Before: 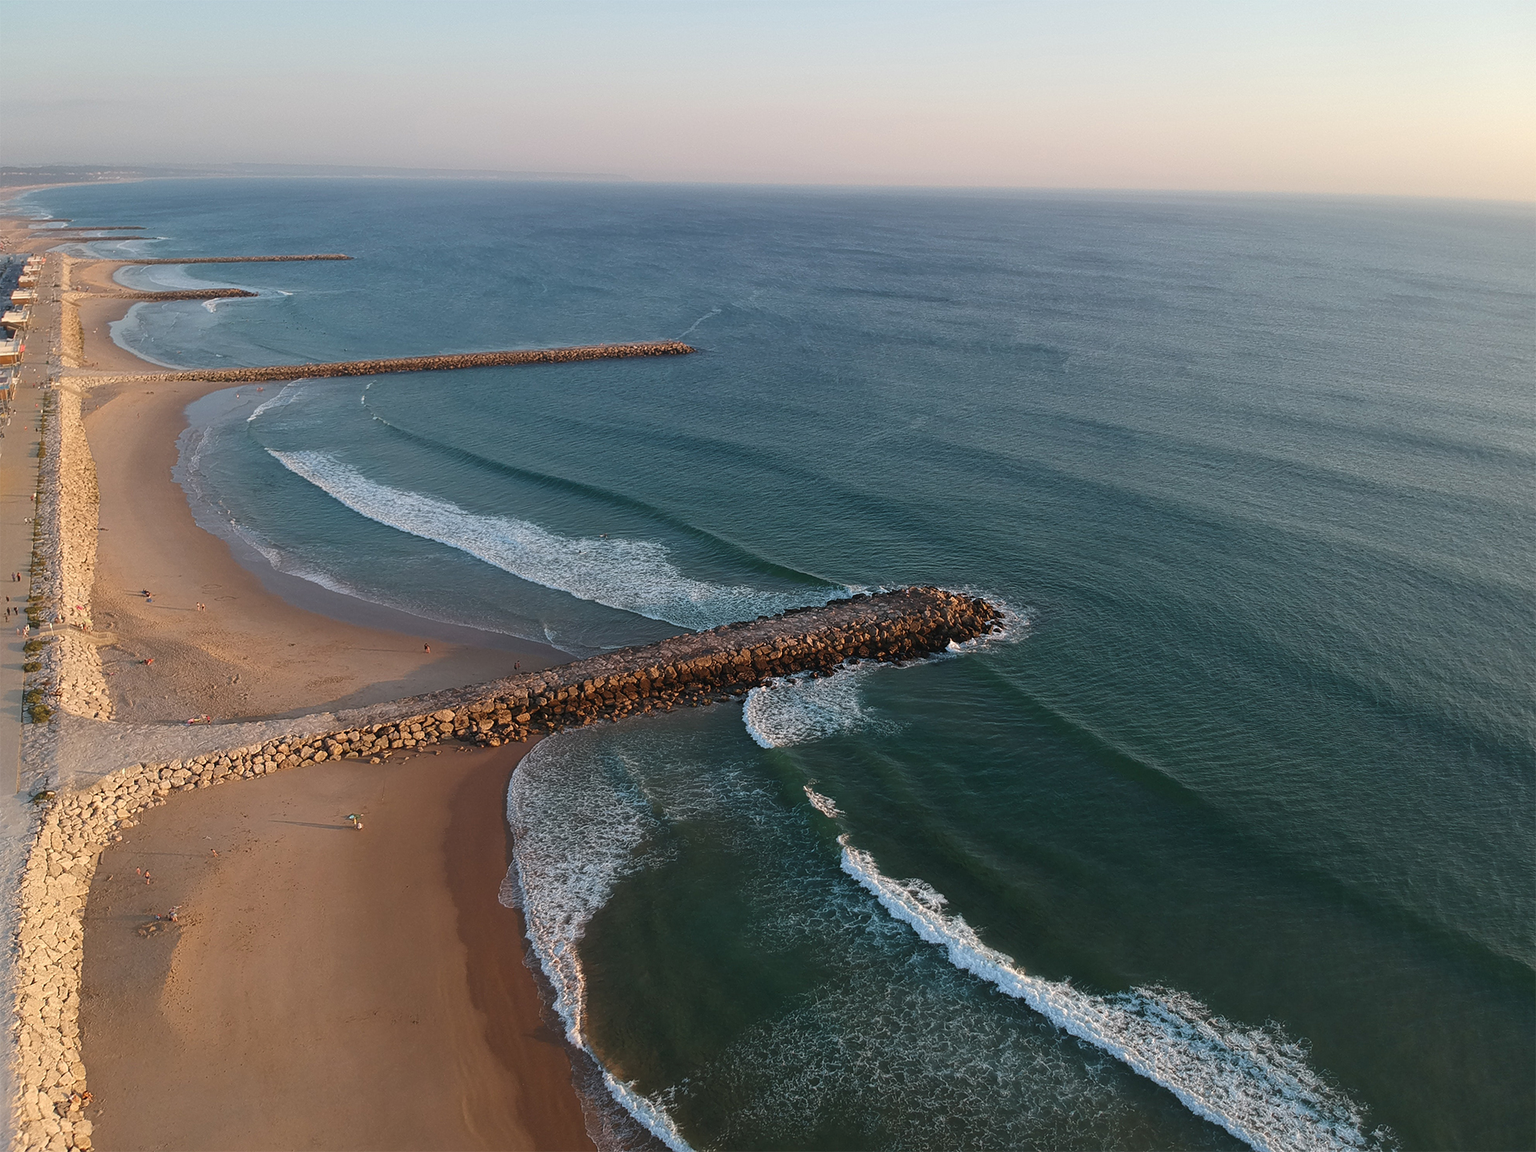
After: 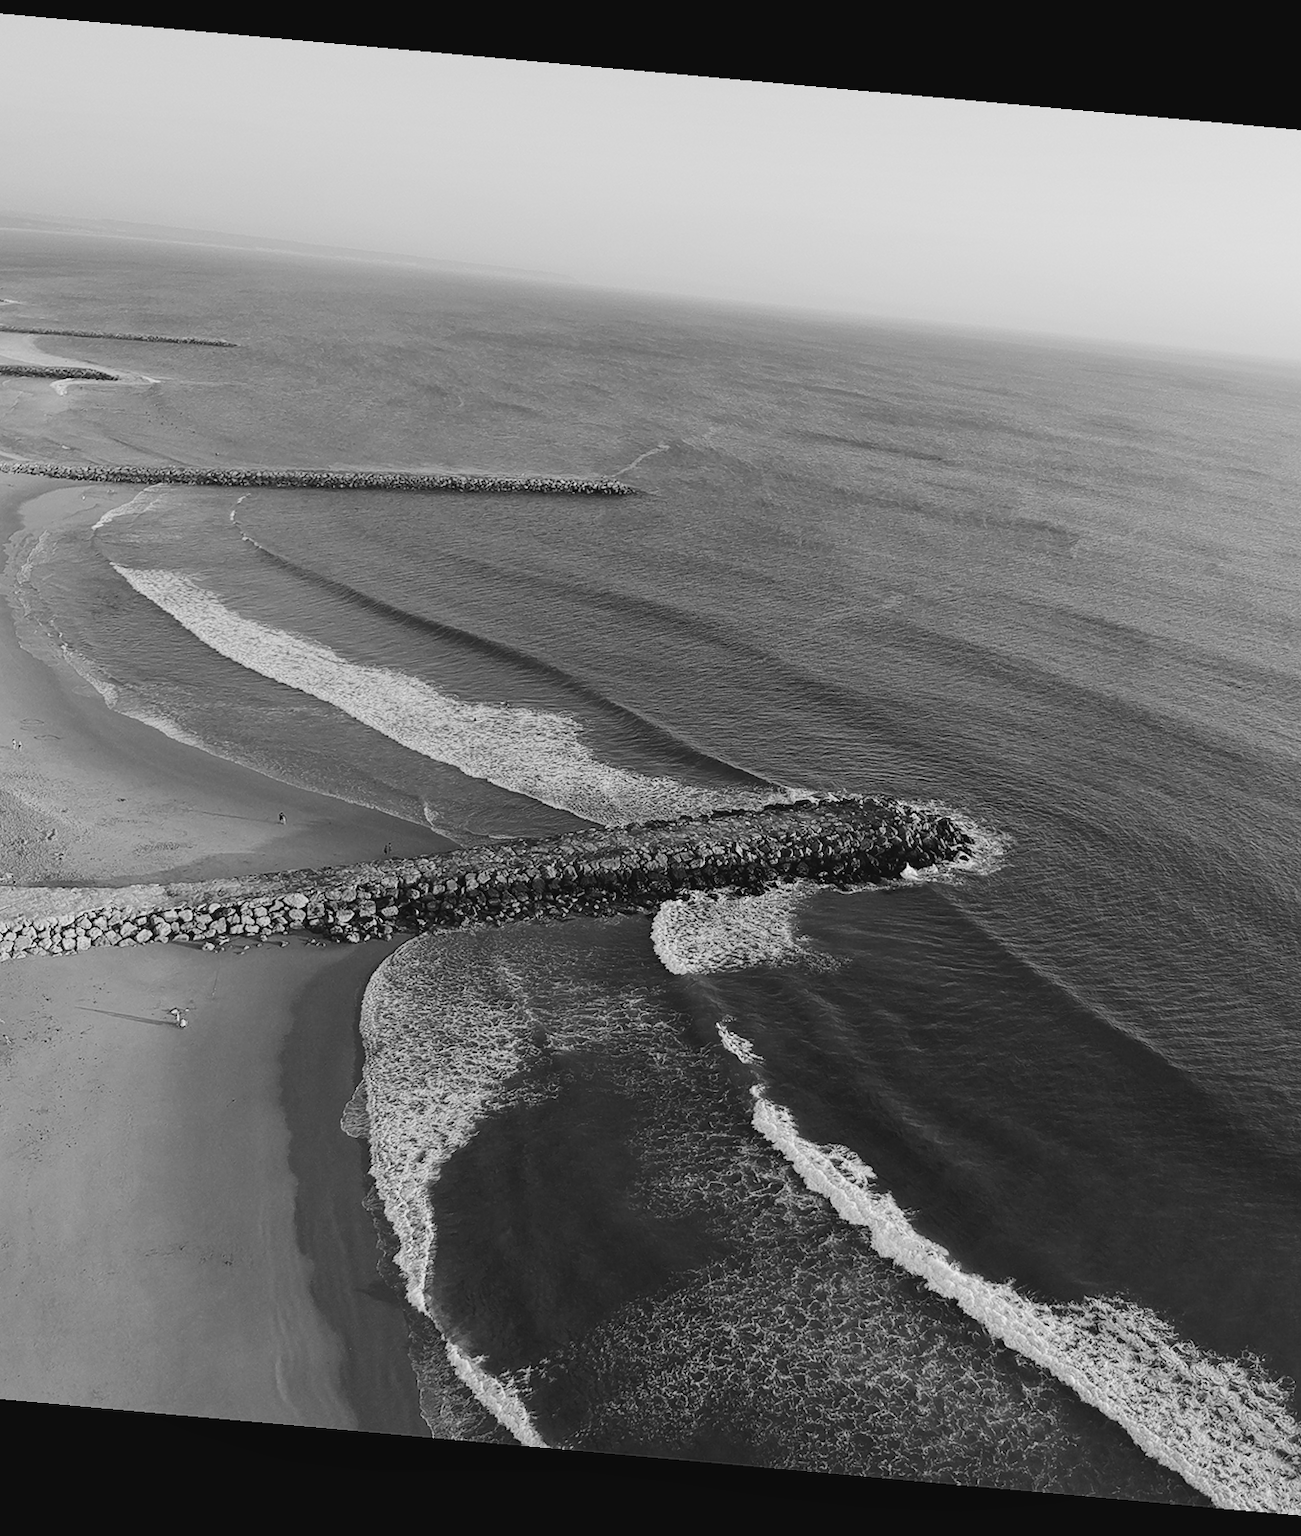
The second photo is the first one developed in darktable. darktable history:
crop and rotate: left 14.385%, right 18.948%
shadows and highlights: shadows 25, highlights -25
color balance rgb: perceptual saturation grading › global saturation 45%, perceptual saturation grading › highlights -25%, perceptual saturation grading › shadows 50%, perceptual brilliance grading › global brilliance 3%, global vibrance 3%
white balance: red 0.931, blue 1.11
tone curve: curves: ch0 [(0, 0.03) (0.113, 0.087) (0.207, 0.184) (0.515, 0.612) (0.712, 0.793) (1, 0.946)]; ch1 [(0, 0) (0.172, 0.123) (0.317, 0.279) (0.407, 0.401) (0.476, 0.482) (0.505, 0.499) (0.534, 0.534) (0.632, 0.645) (0.726, 0.745) (1, 1)]; ch2 [(0, 0) (0.411, 0.424) (0.476, 0.492) (0.521, 0.524) (0.541, 0.559) (0.65, 0.699) (1, 1)], color space Lab, independent channels, preserve colors none
monochrome: on, module defaults
rotate and perspective: rotation 5.12°, automatic cropping off
color correction: highlights a* -9.73, highlights b* -21.22
